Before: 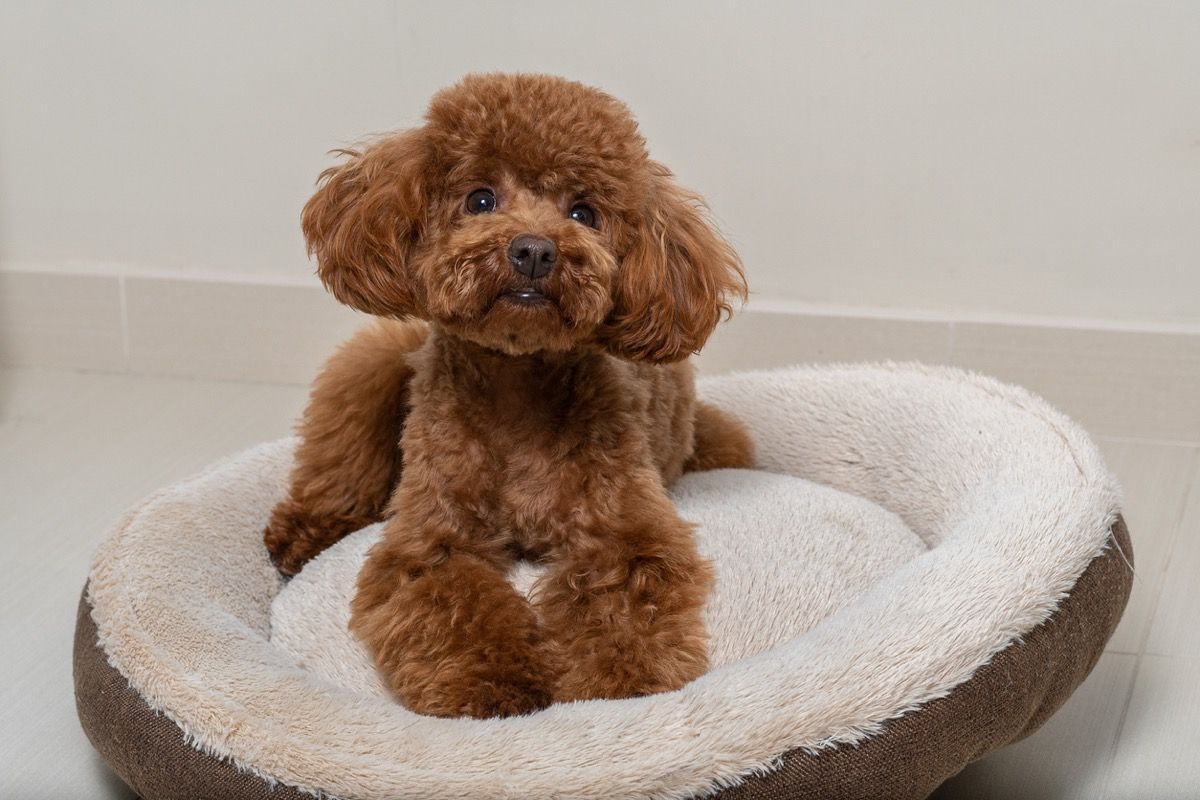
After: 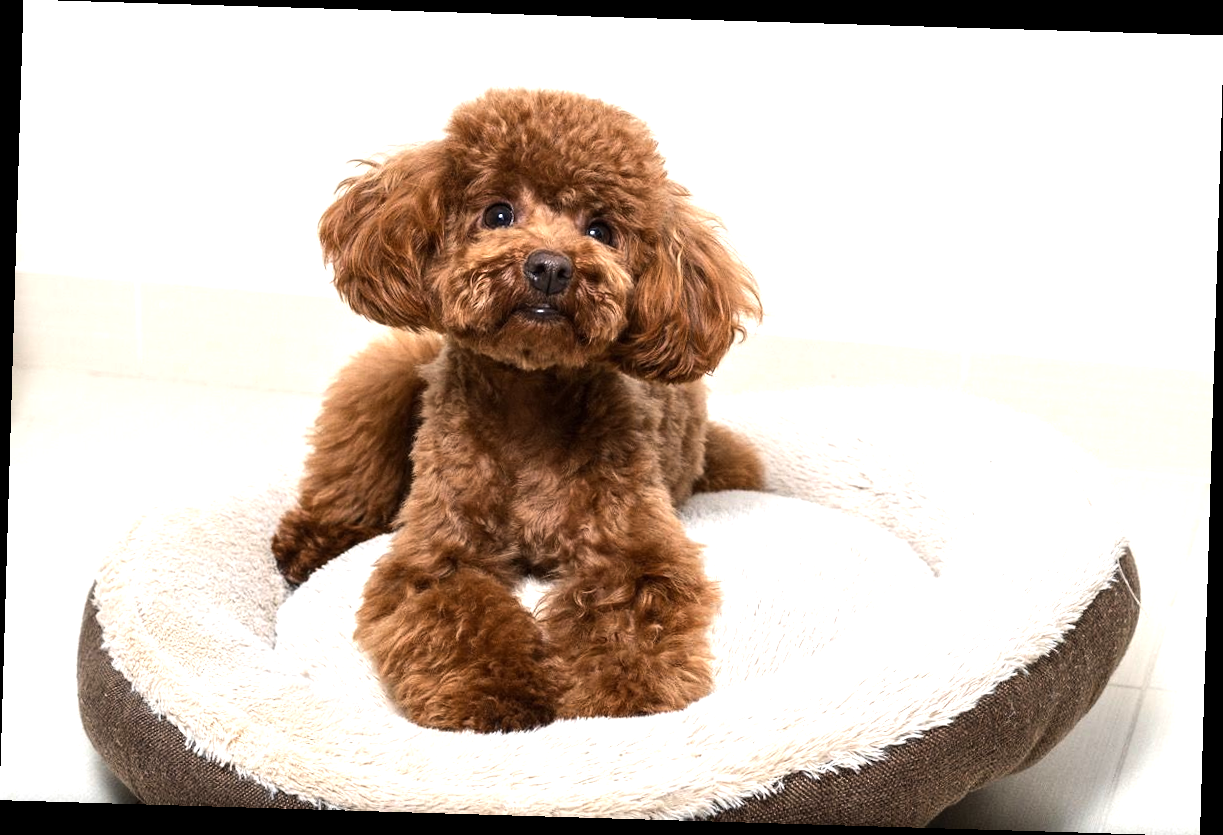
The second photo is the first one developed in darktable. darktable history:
tone equalizer: -8 EV -0.75 EV, -7 EV -0.7 EV, -6 EV -0.6 EV, -5 EV -0.4 EV, -3 EV 0.4 EV, -2 EV 0.6 EV, -1 EV 0.7 EV, +0 EV 0.75 EV, edges refinement/feathering 500, mask exposure compensation -1.57 EV, preserve details no
exposure: exposure 0.574 EV, compensate highlight preservation false
rotate and perspective: rotation 1.72°, automatic cropping off
